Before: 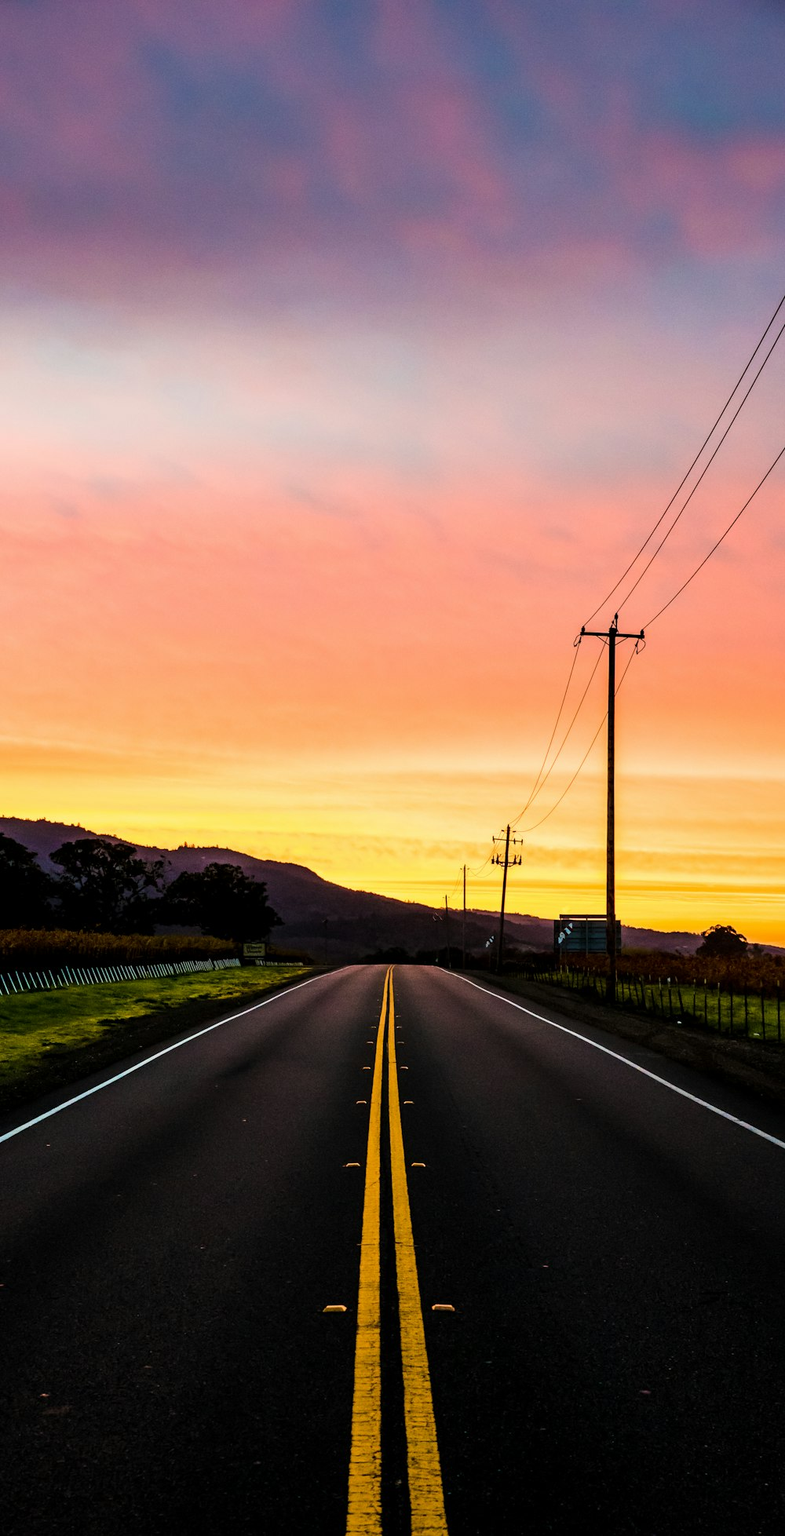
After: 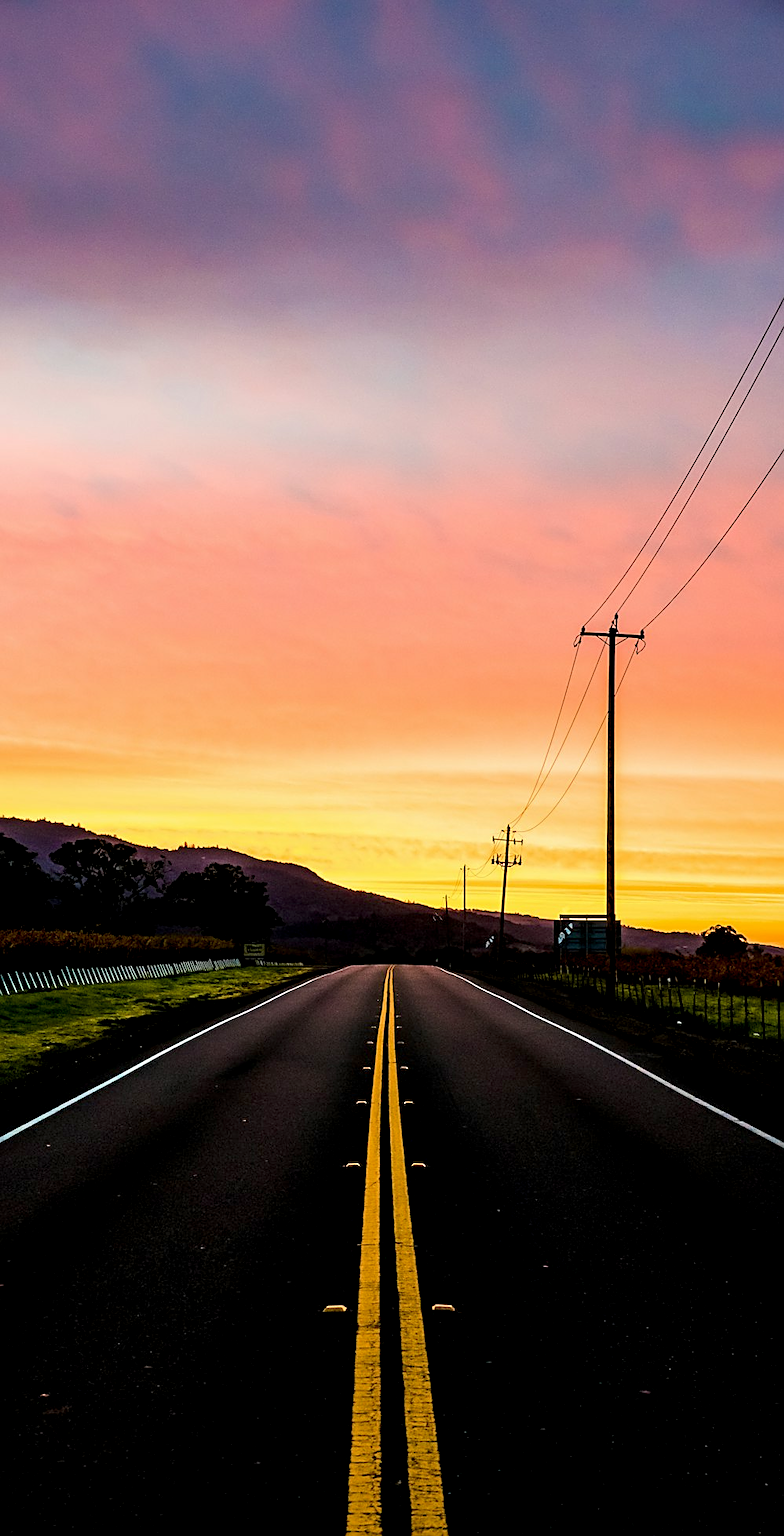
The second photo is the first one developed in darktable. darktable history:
exposure: black level correction 0.005, exposure 0.004 EV, compensate highlight preservation false
sharpen: amount 0.57
